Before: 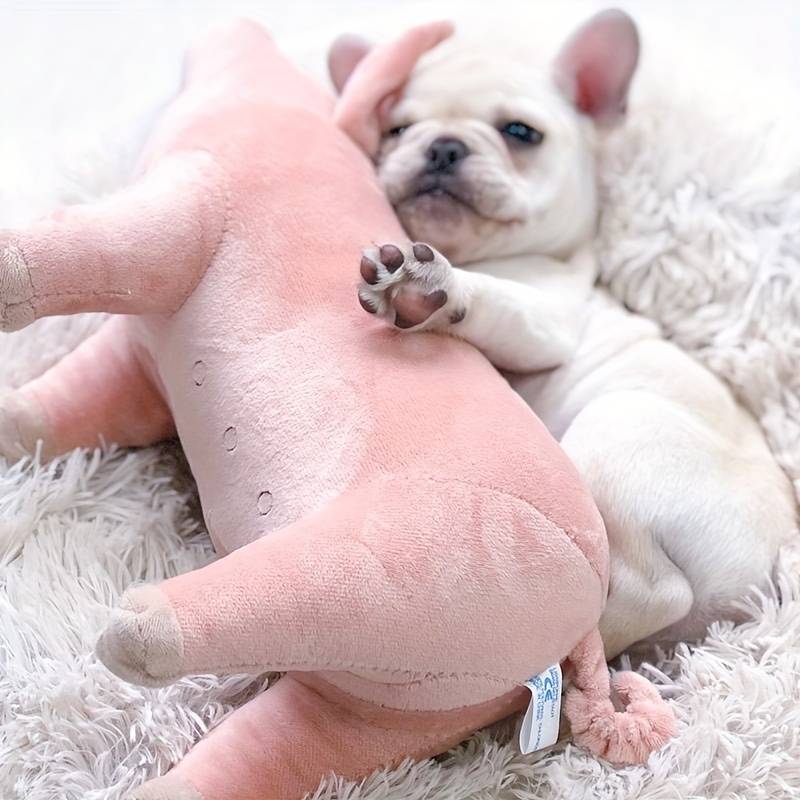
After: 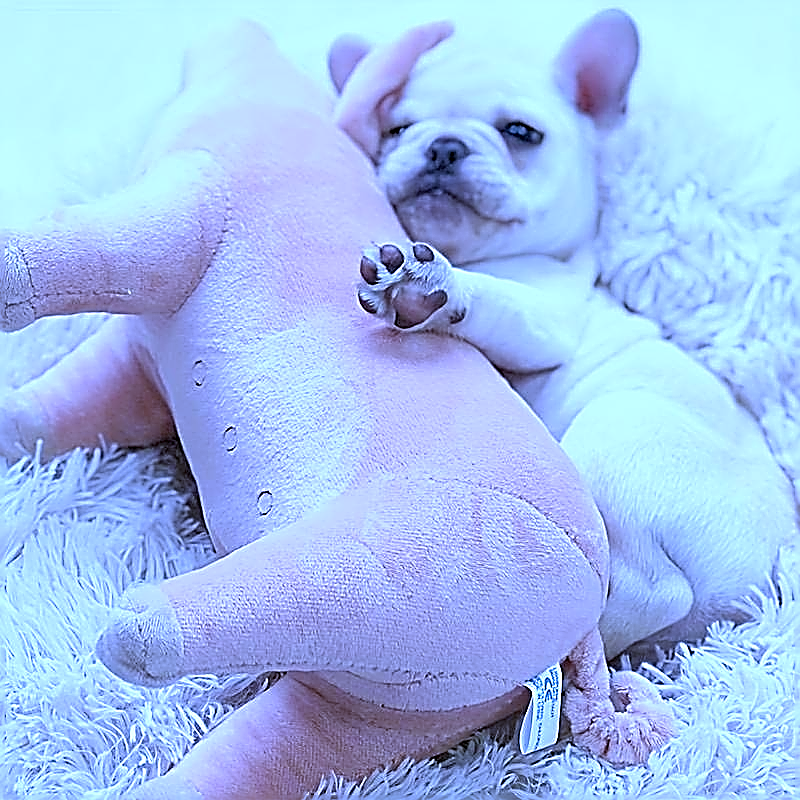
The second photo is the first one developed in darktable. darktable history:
exposure: black level correction 0, compensate exposure bias true, compensate highlight preservation false
white balance: red 0.766, blue 1.537
sharpen: amount 2
